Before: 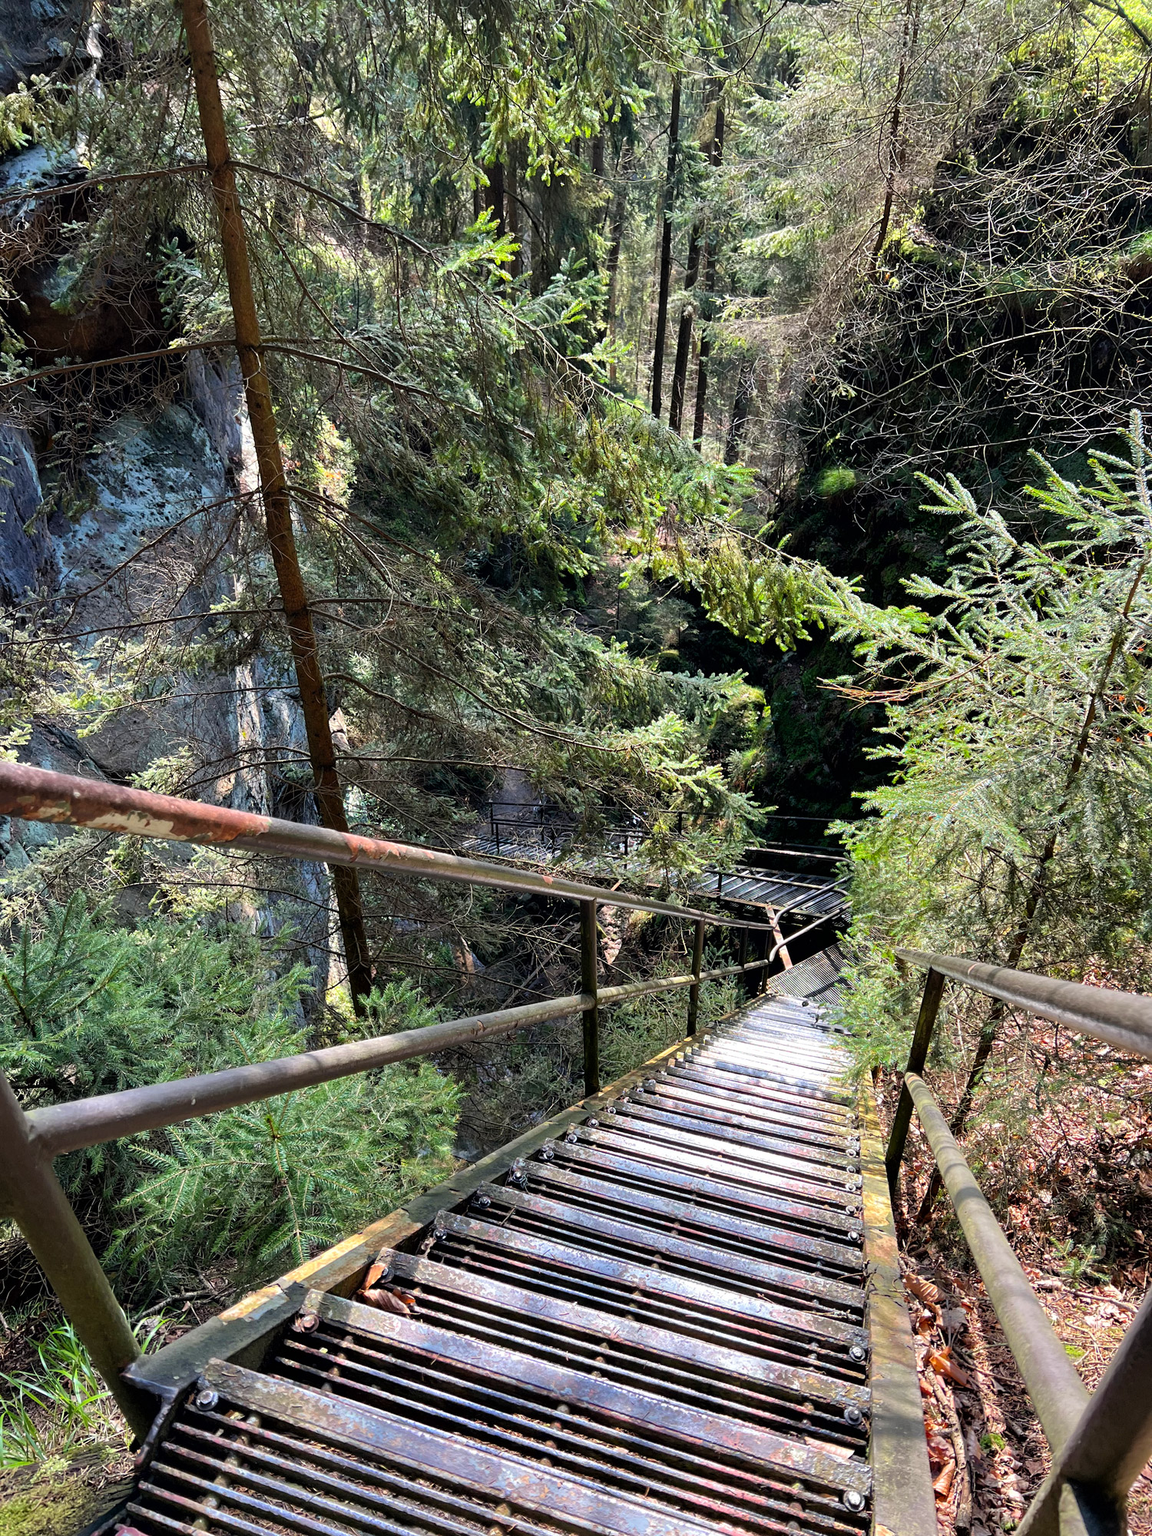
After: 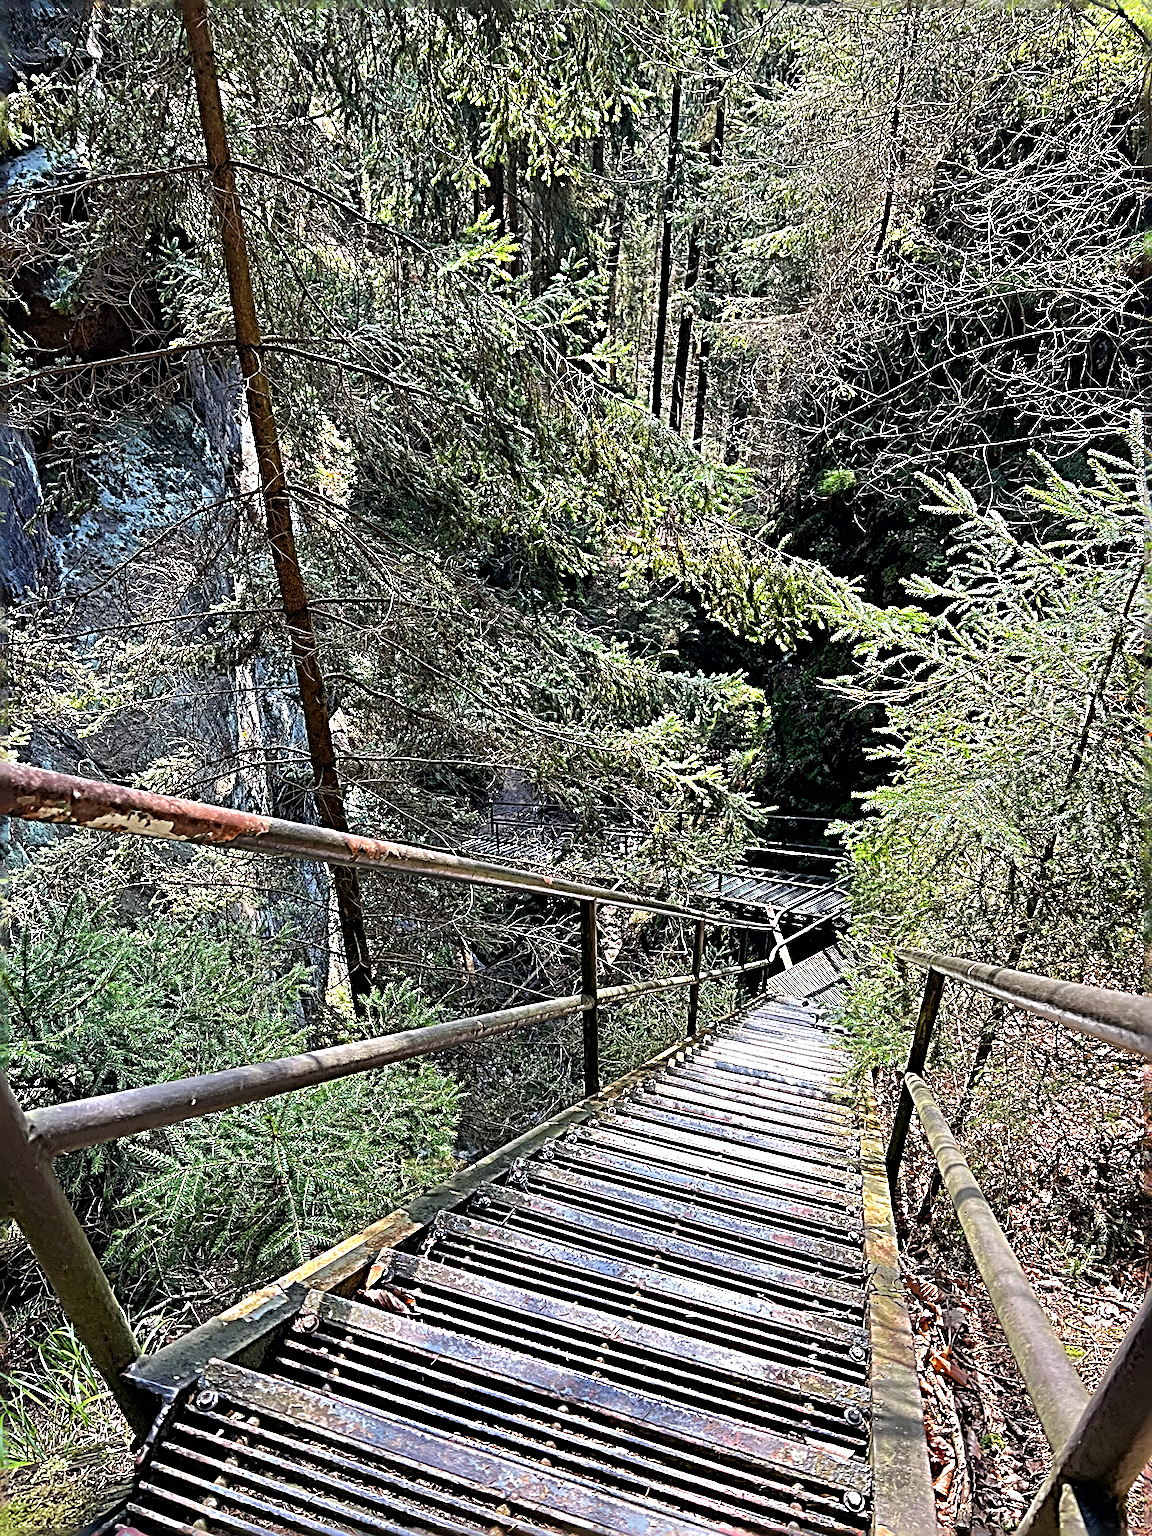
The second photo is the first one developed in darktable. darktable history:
sharpen: radius 4.029, amount 1.998
